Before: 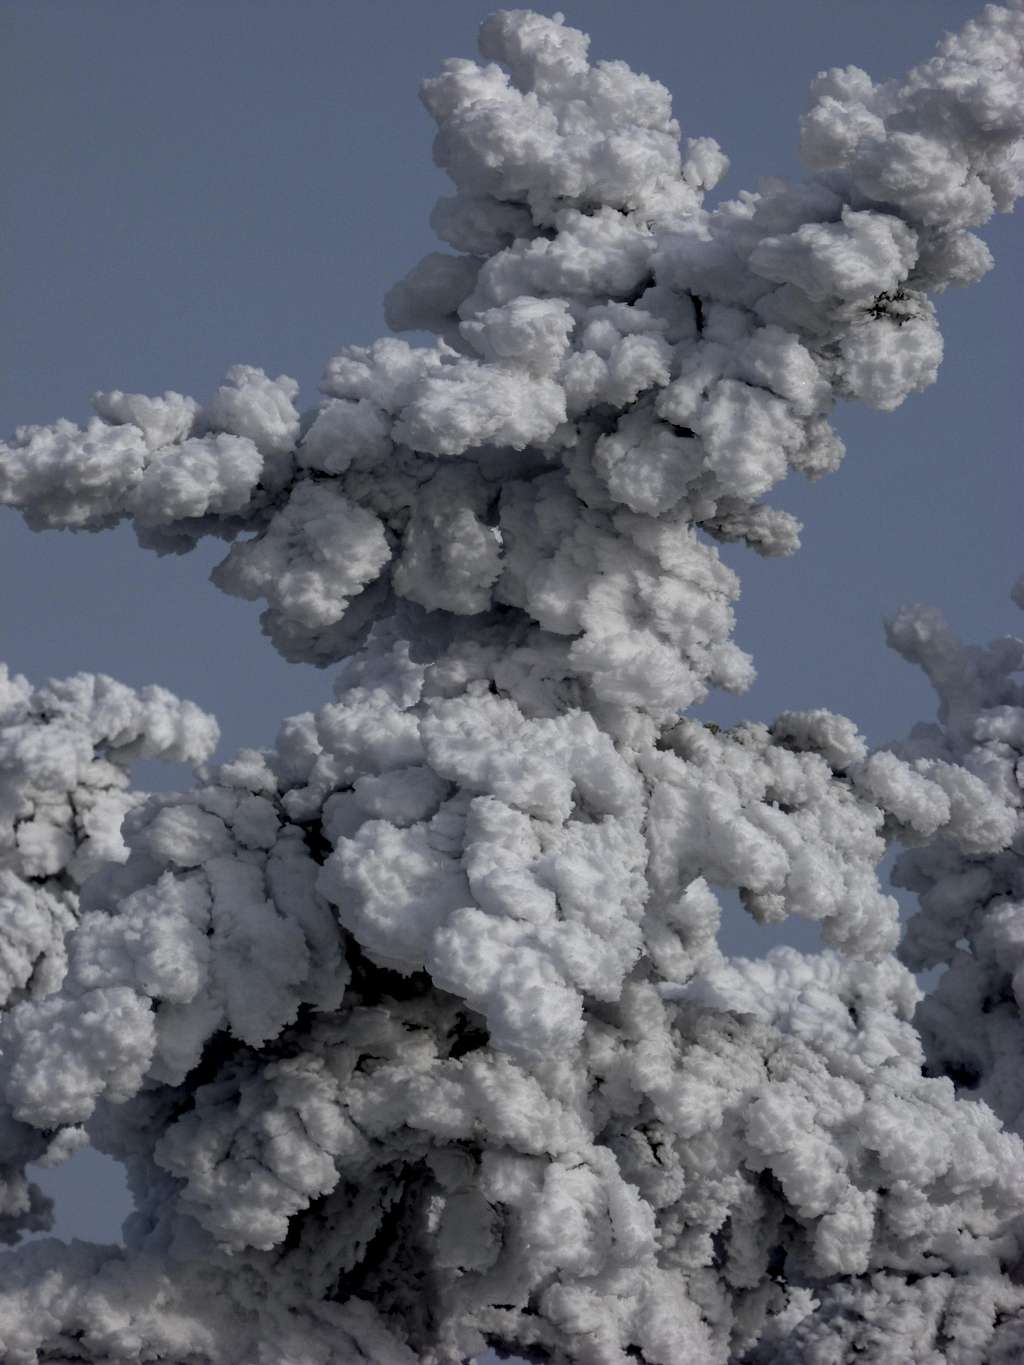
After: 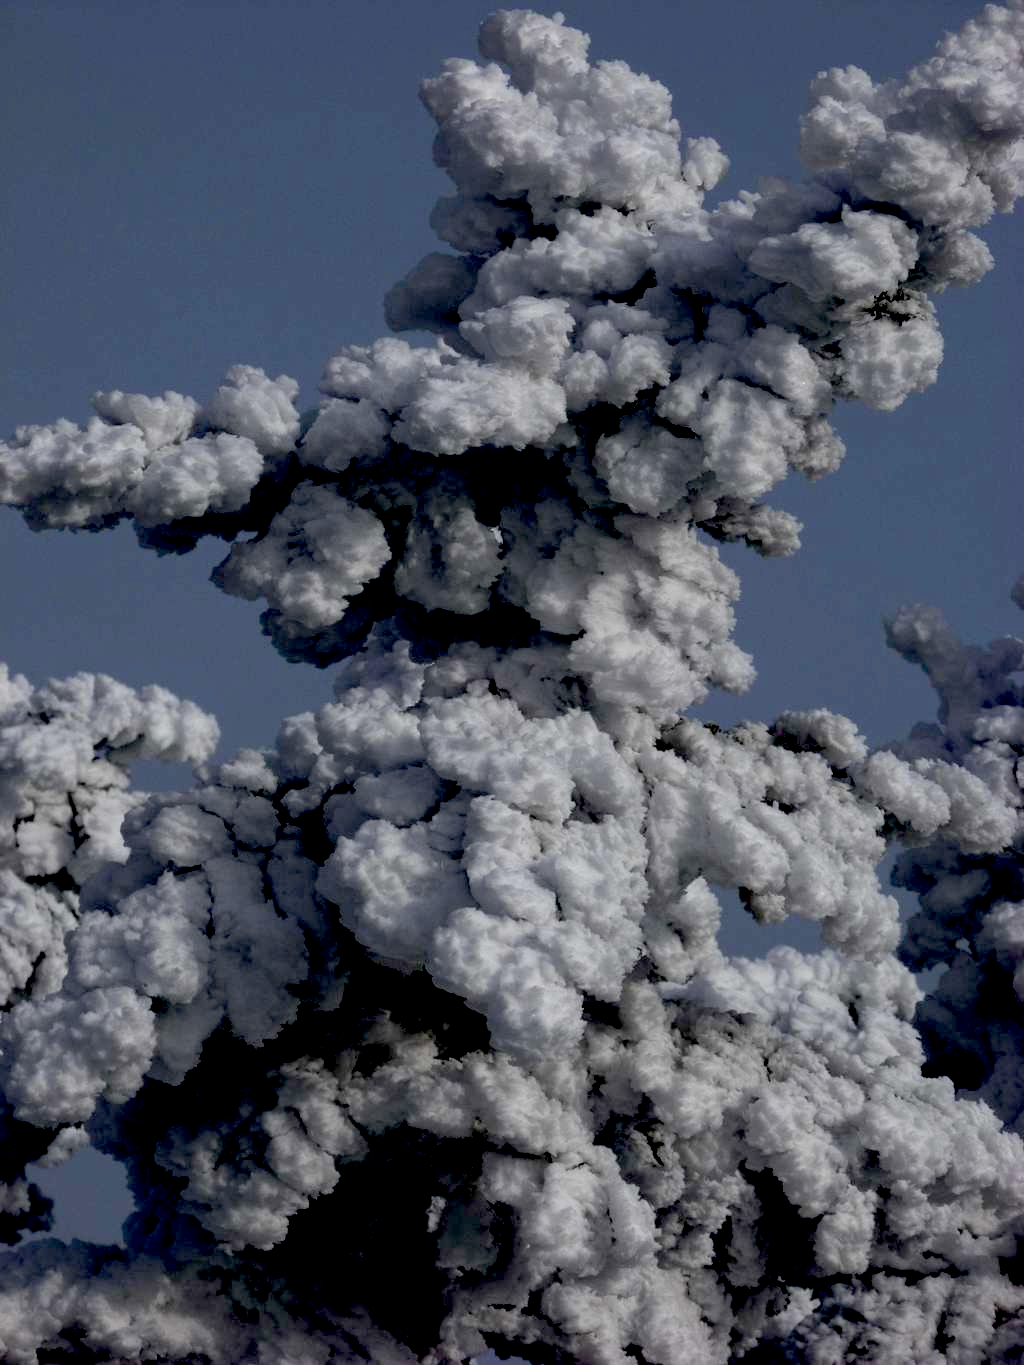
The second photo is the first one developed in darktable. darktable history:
exposure: black level correction 0.047, exposure 0.014 EV, compensate exposure bias true, compensate highlight preservation false
